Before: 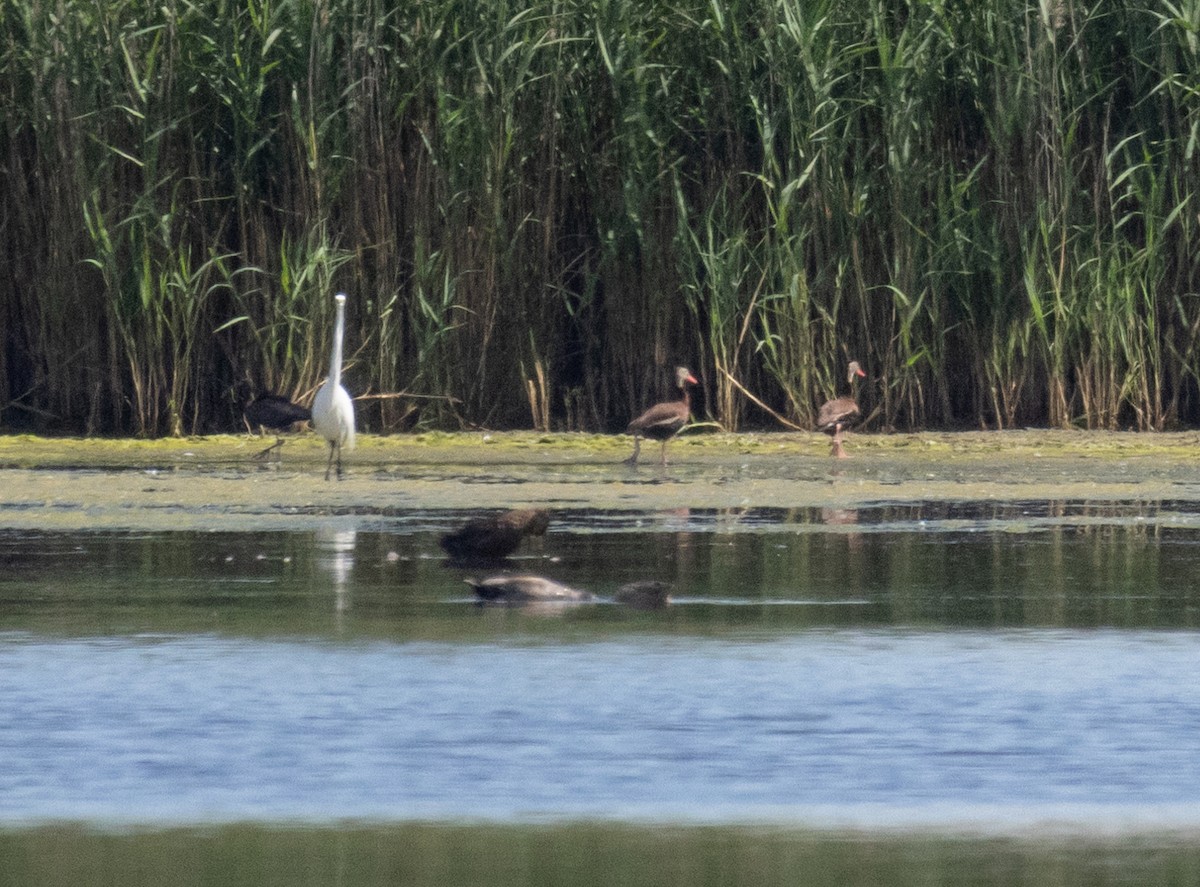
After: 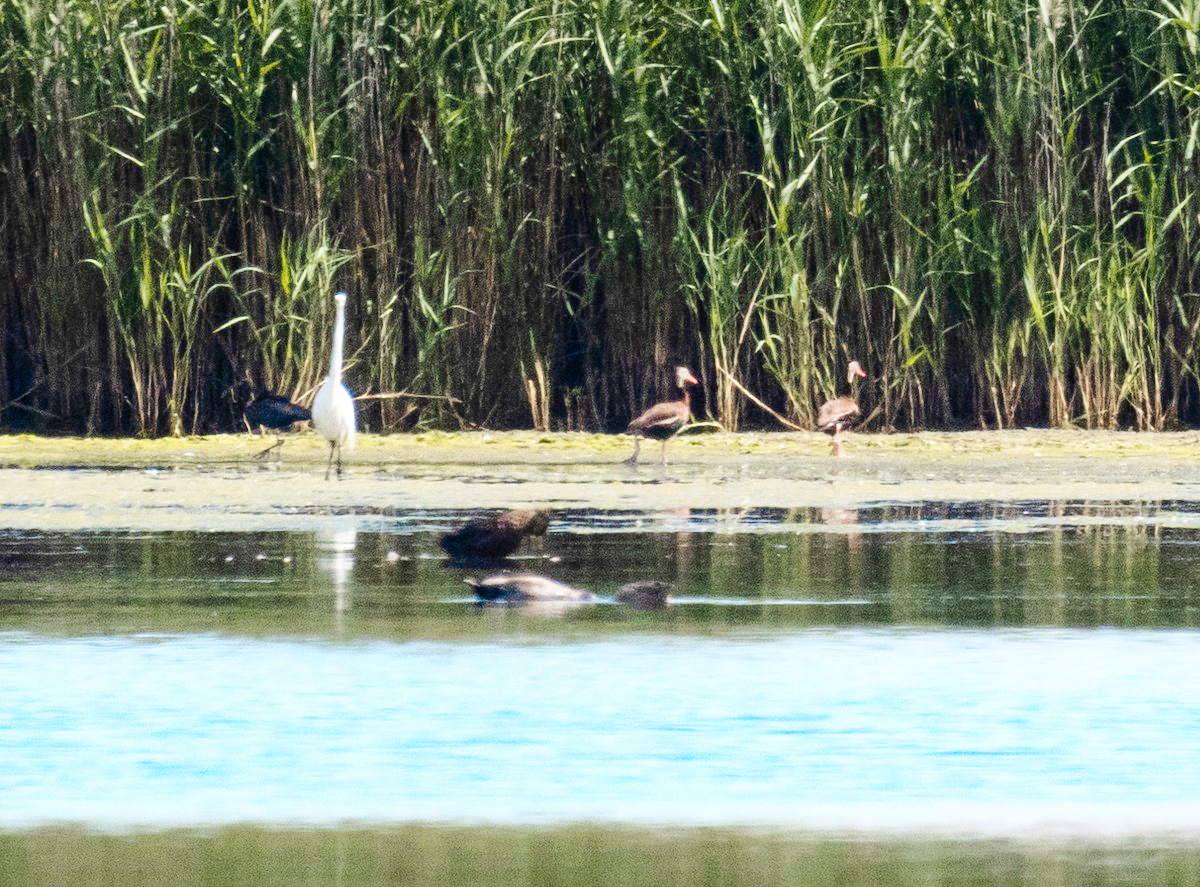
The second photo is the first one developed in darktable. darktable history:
color zones: curves: ch0 [(0.254, 0.492) (0.724, 0.62)]; ch1 [(0.25, 0.528) (0.719, 0.796)]; ch2 [(0, 0.472) (0.25, 0.5) (0.73, 0.184)]
base curve: curves: ch0 [(0, 0.003) (0.001, 0.002) (0.006, 0.004) (0.02, 0.022) (0.048, 0.086) (0.094, 0.234) (0.162, 0.431) (0.258, 0.629) (0.385, 0.8) (0.548, 0.918) (0.751, 0.988) (1, 1)], preserve colors none
